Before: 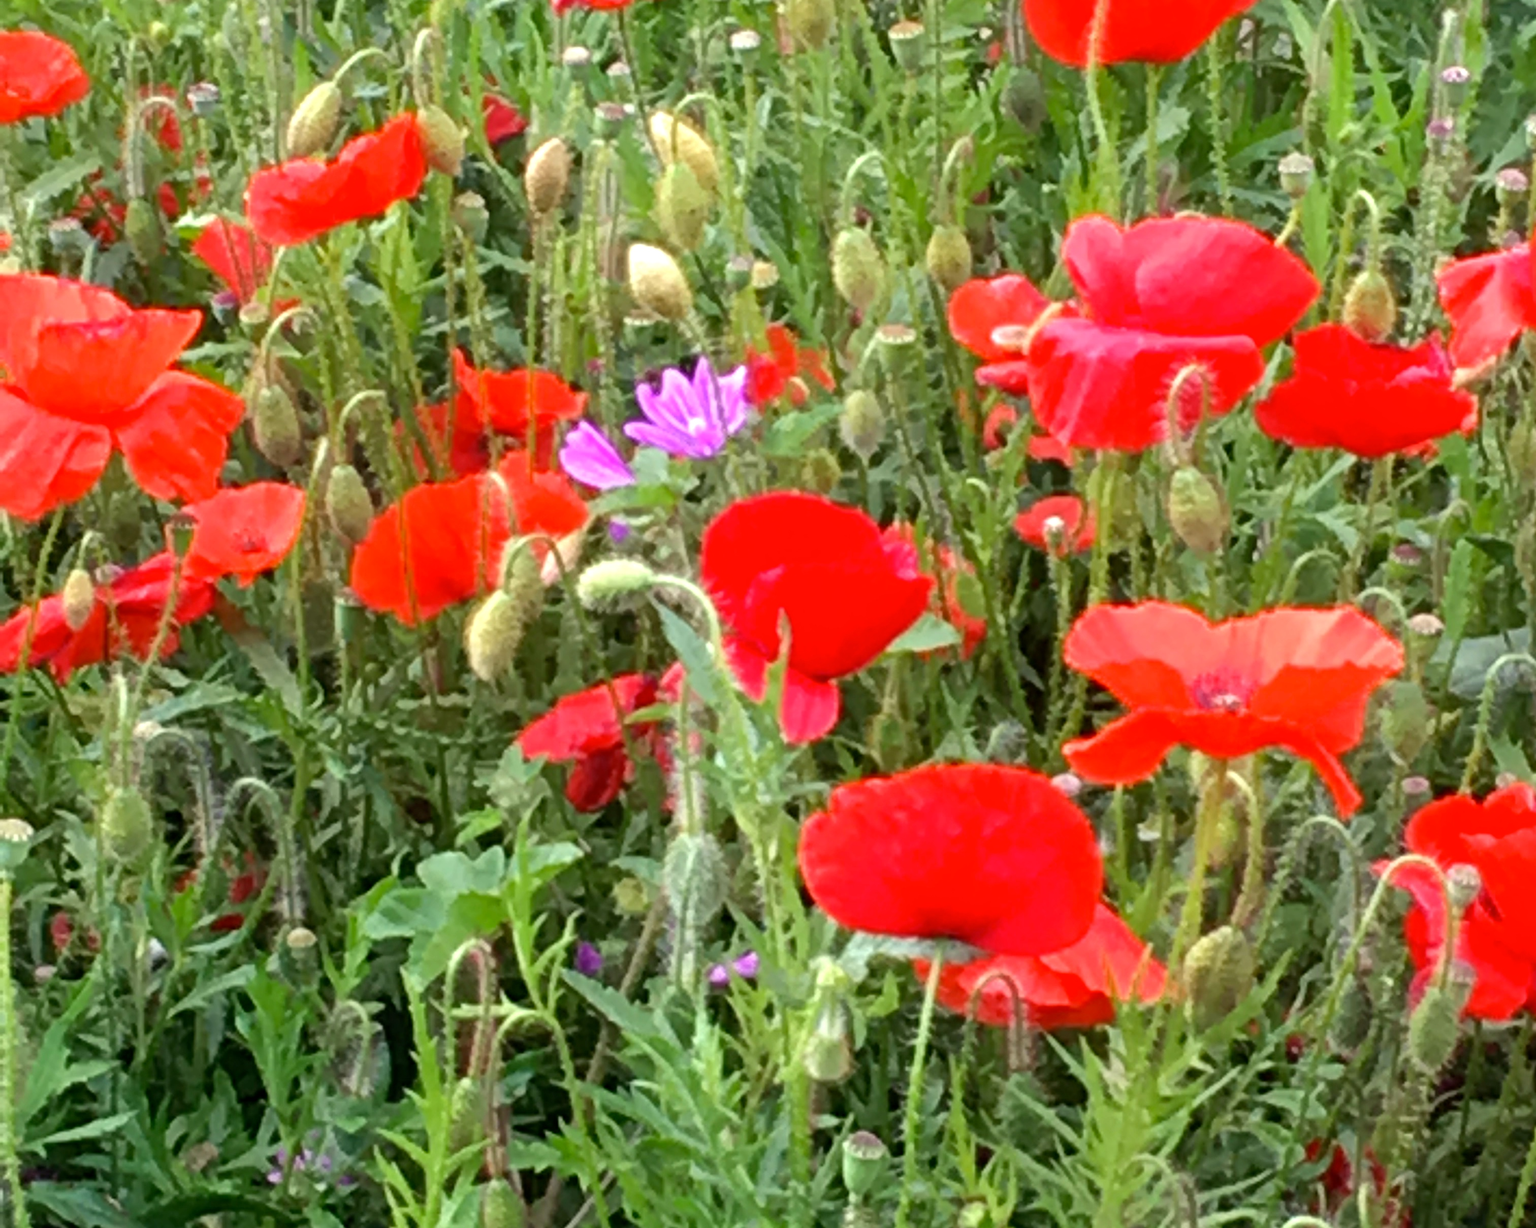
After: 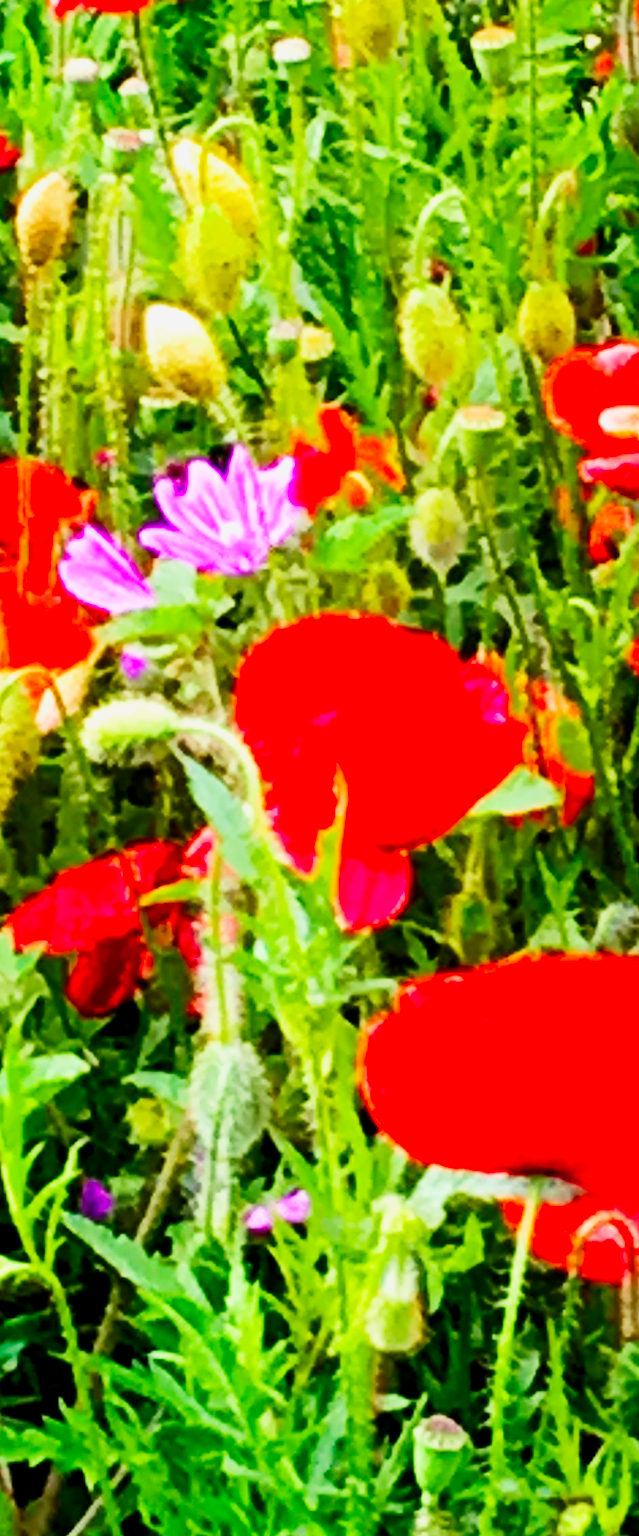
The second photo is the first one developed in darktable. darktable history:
contrast brightness saturation: contrast 0.23, brightness 0.1, saturation 0.29
crop: left 33.36%, right 33.36%
levels: levels [0.018, 0.493, 1]
exposure: exposure 0.078 EV, compensate highlight preservation false
color balance rgb: linear chroma grading › global chroma 15%, perceptual saturation grading › global saturation 30%
sigmoid: contrast 1.81, skew -0.21, preserve hue 0%, red attenuation 0.1, red rotation 0.035, green attenuation 0.1, green rotation -0.017, blue attenuation 0.15, blue rotation -0.052, base primaries Rec2020
